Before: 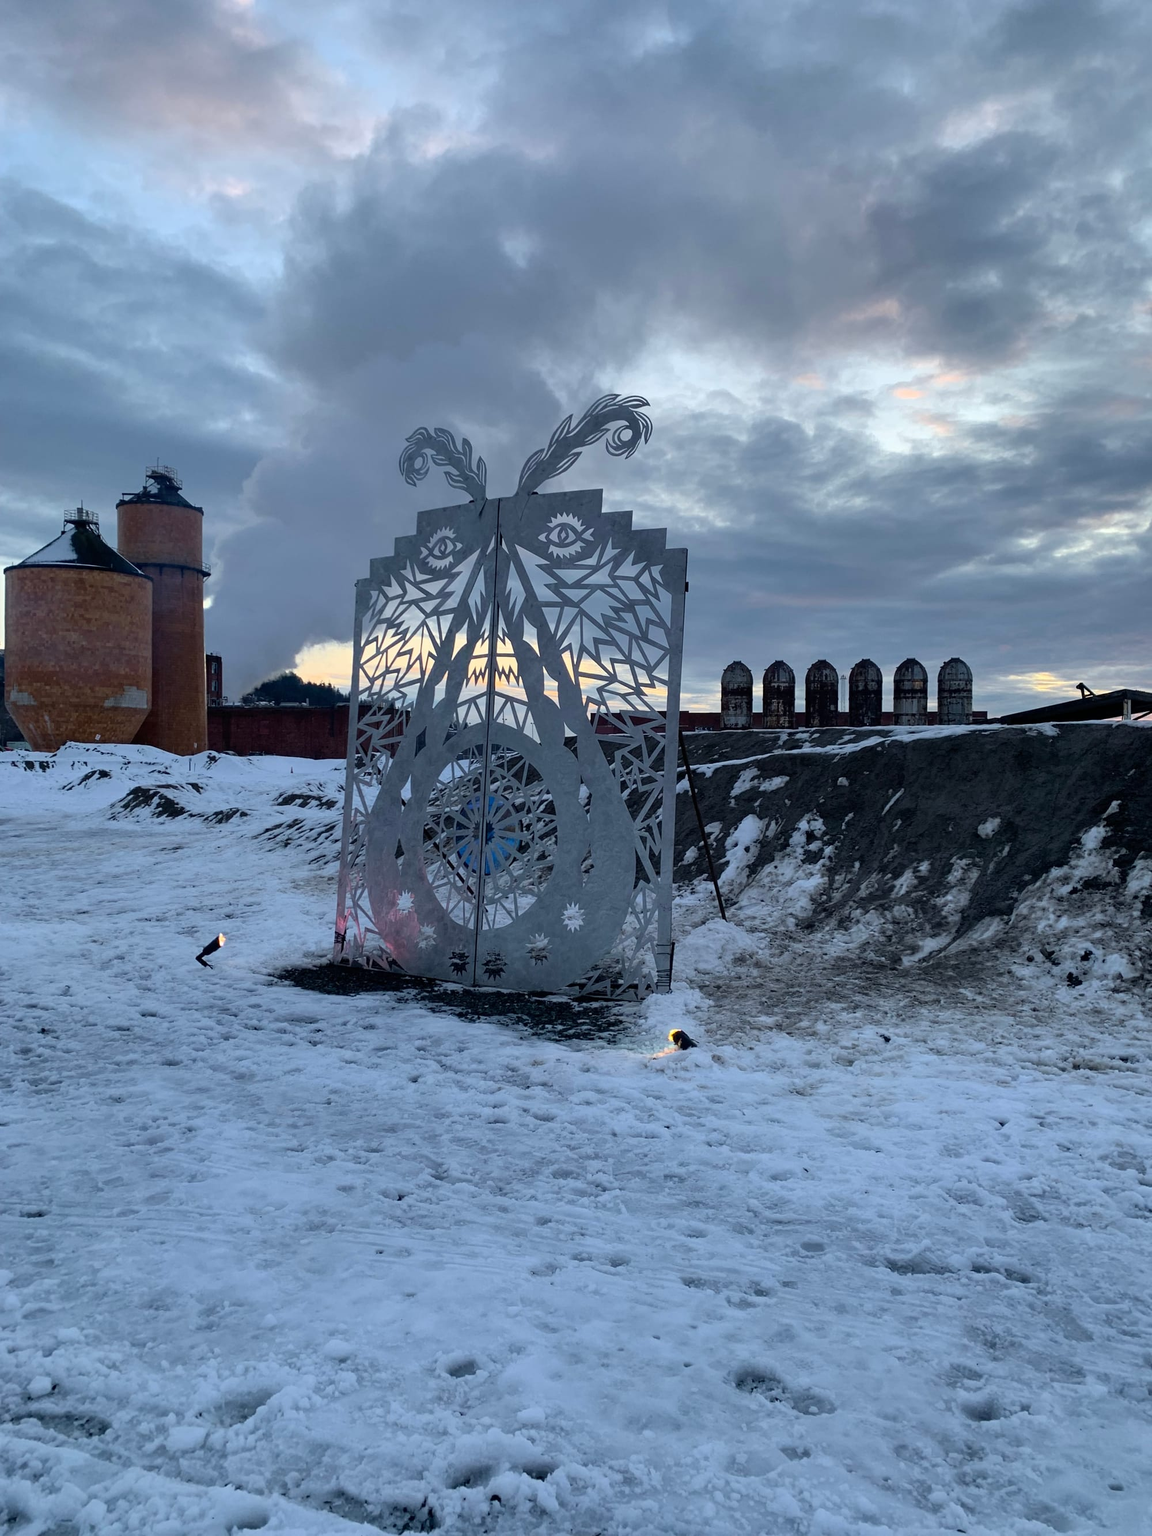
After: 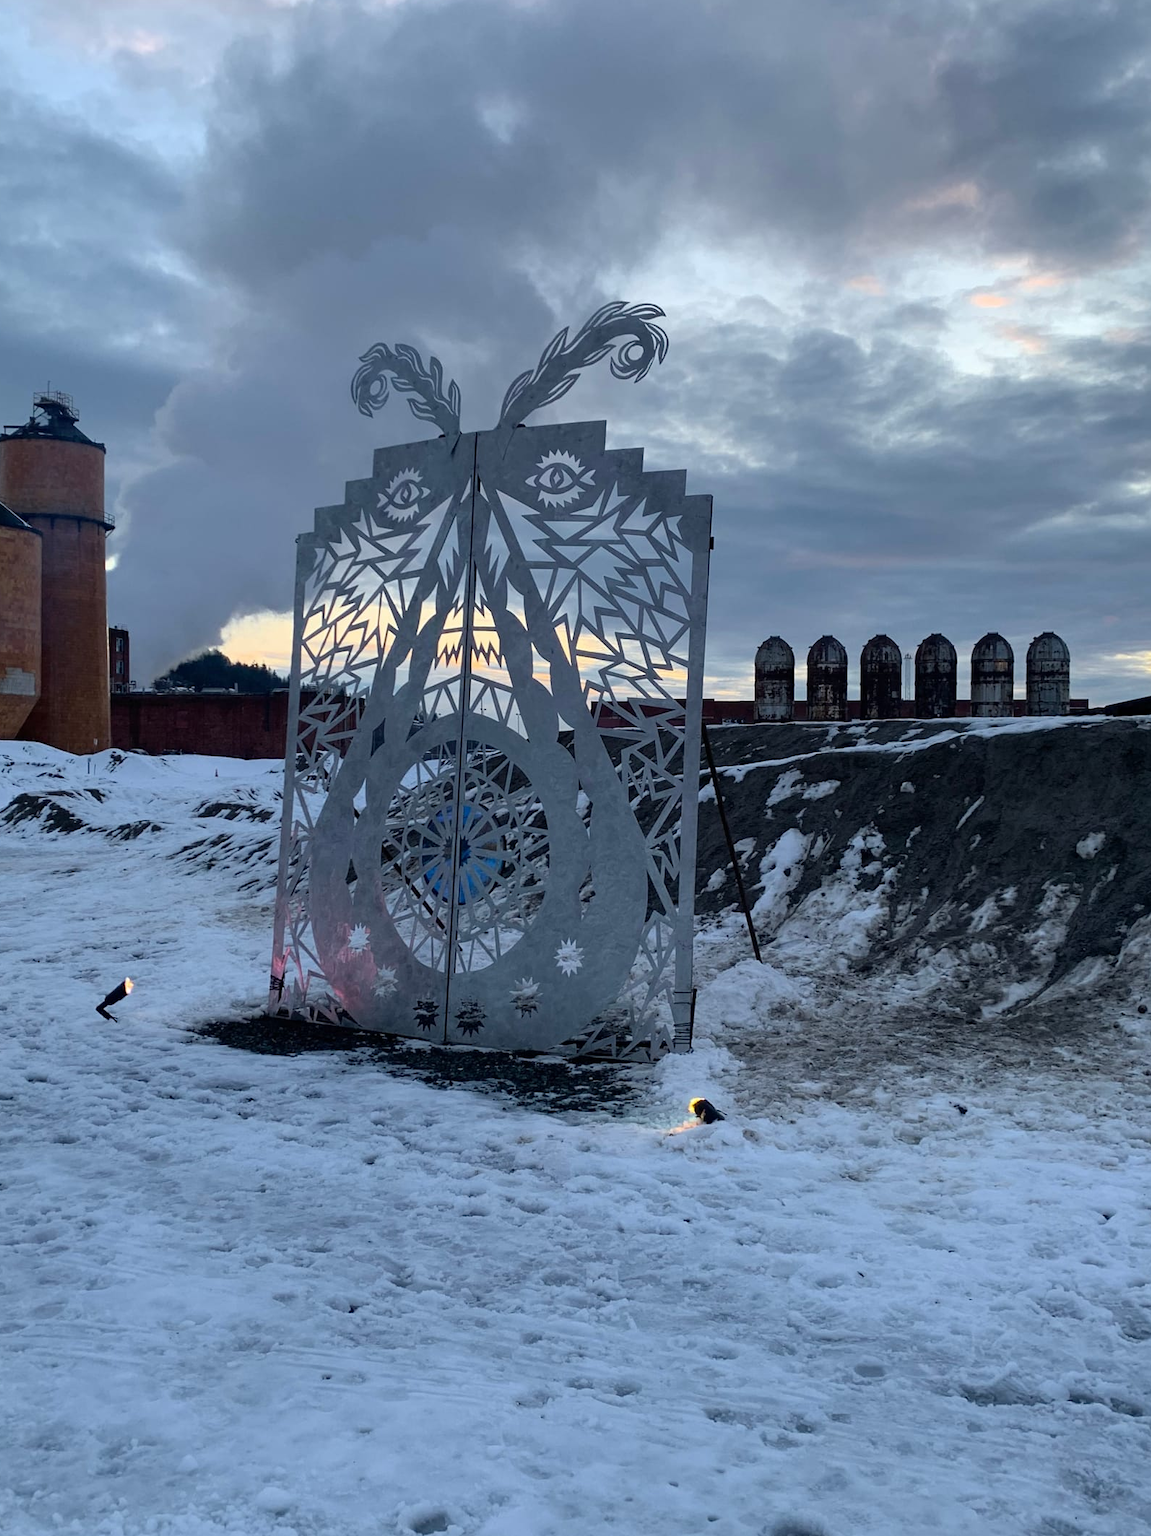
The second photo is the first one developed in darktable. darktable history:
crop and rotate: left 10.395%, top 10.029%, right 9.859%, bottom 10.195%
